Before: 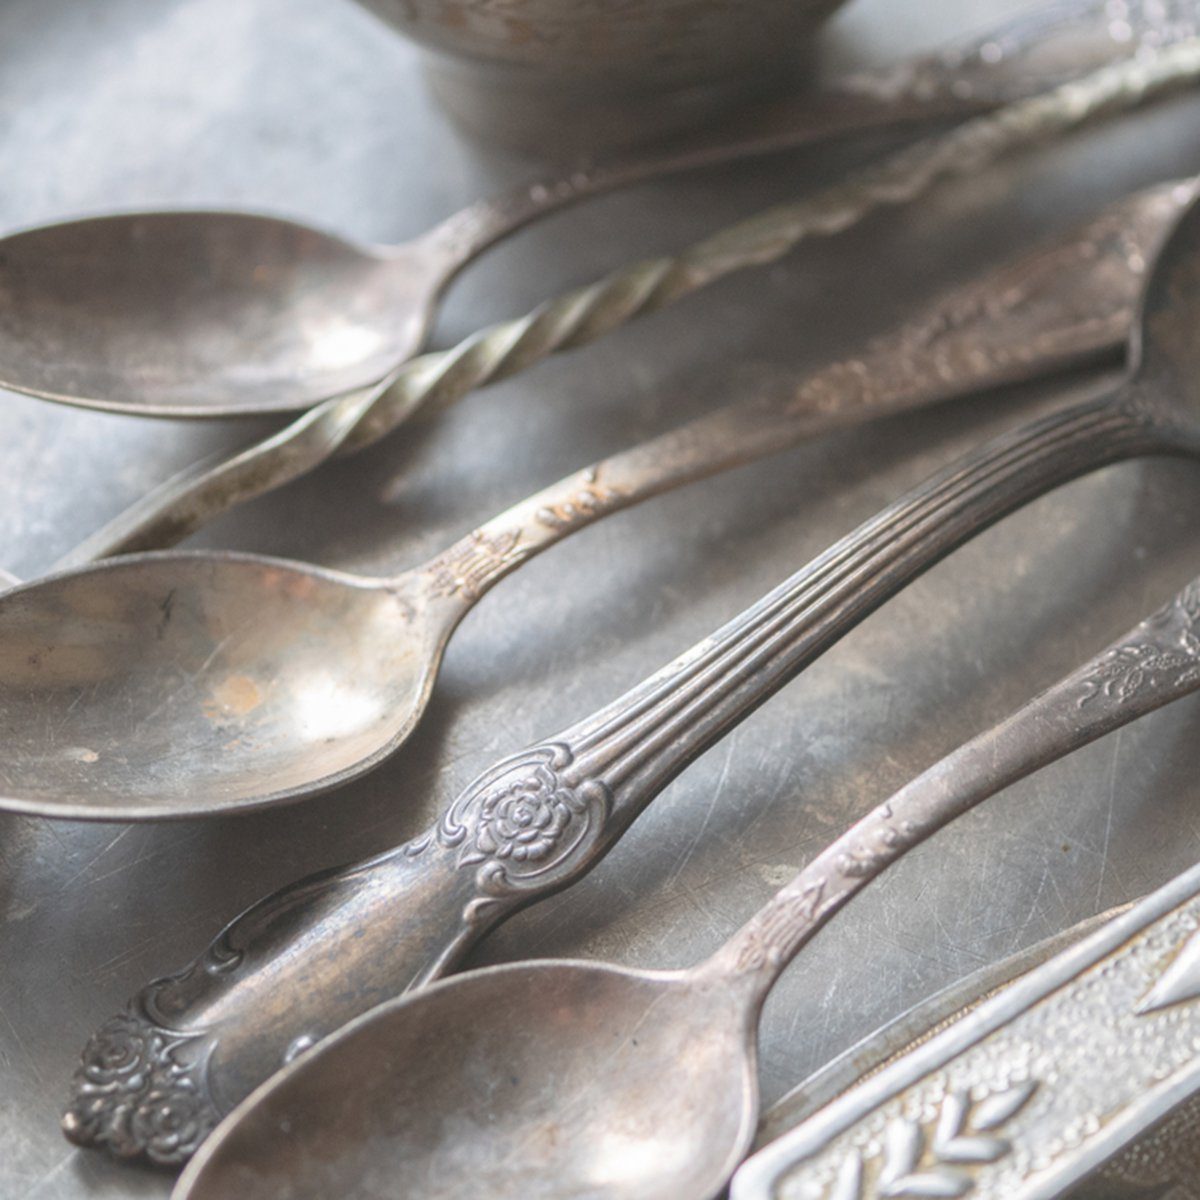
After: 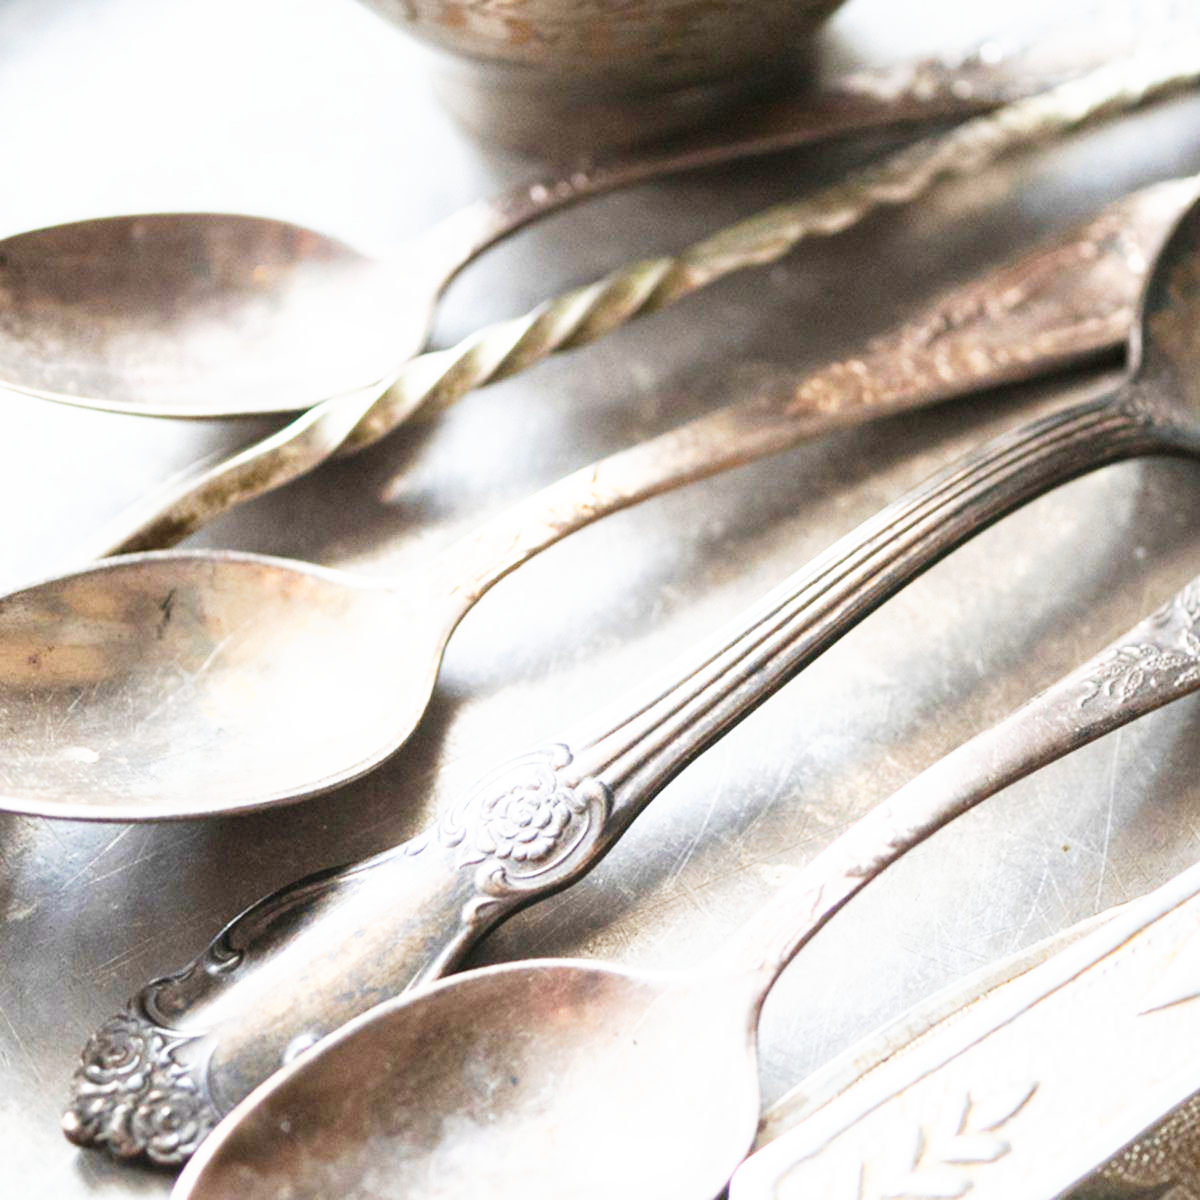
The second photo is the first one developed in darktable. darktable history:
base curve: curves: ch0 [(0, 0) (0.007, 0.004) (0.027, 0.03) (0.046, 0.07) (0.207, 0.54) (0.442, 0.872) (0.673, 0.972) (1, 1)], preserve colors none
tone curve: curves: ch0 [(0, 0) (0.003, 0) (0.011, 0.001) (0.025, 0.002) (0.044, 0.004) (0.069, 0.006) (0.1, 0.009) (0.136, 0.03) (0.177, 0.076) (0.224, 0.13) (0.277, 0.202) (0.335, 0.28) (0.399, 0.367) (0.468, 0.46) (0.543, 0.562) (0.623, 0.67) (0.709, 0.787) (0.801, 0.889) (0.898, 0.972) (1, 1)], preserve colors none
exposure: exposure -0.153 EV, compensate highlight preservation false
